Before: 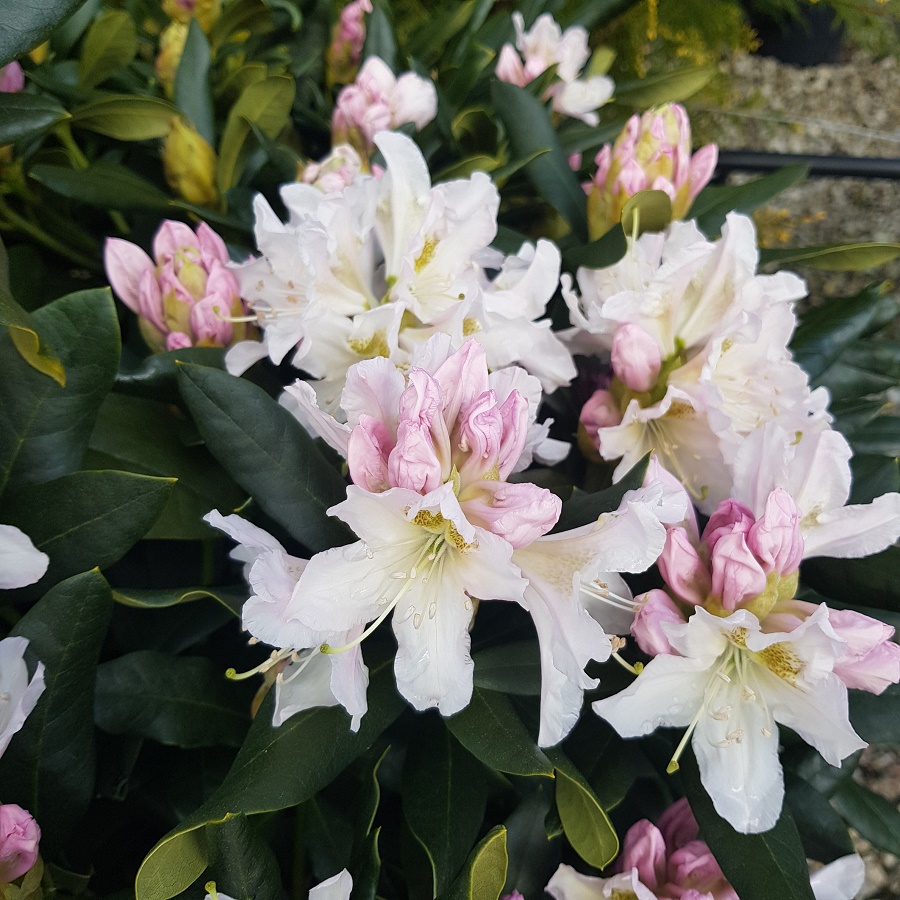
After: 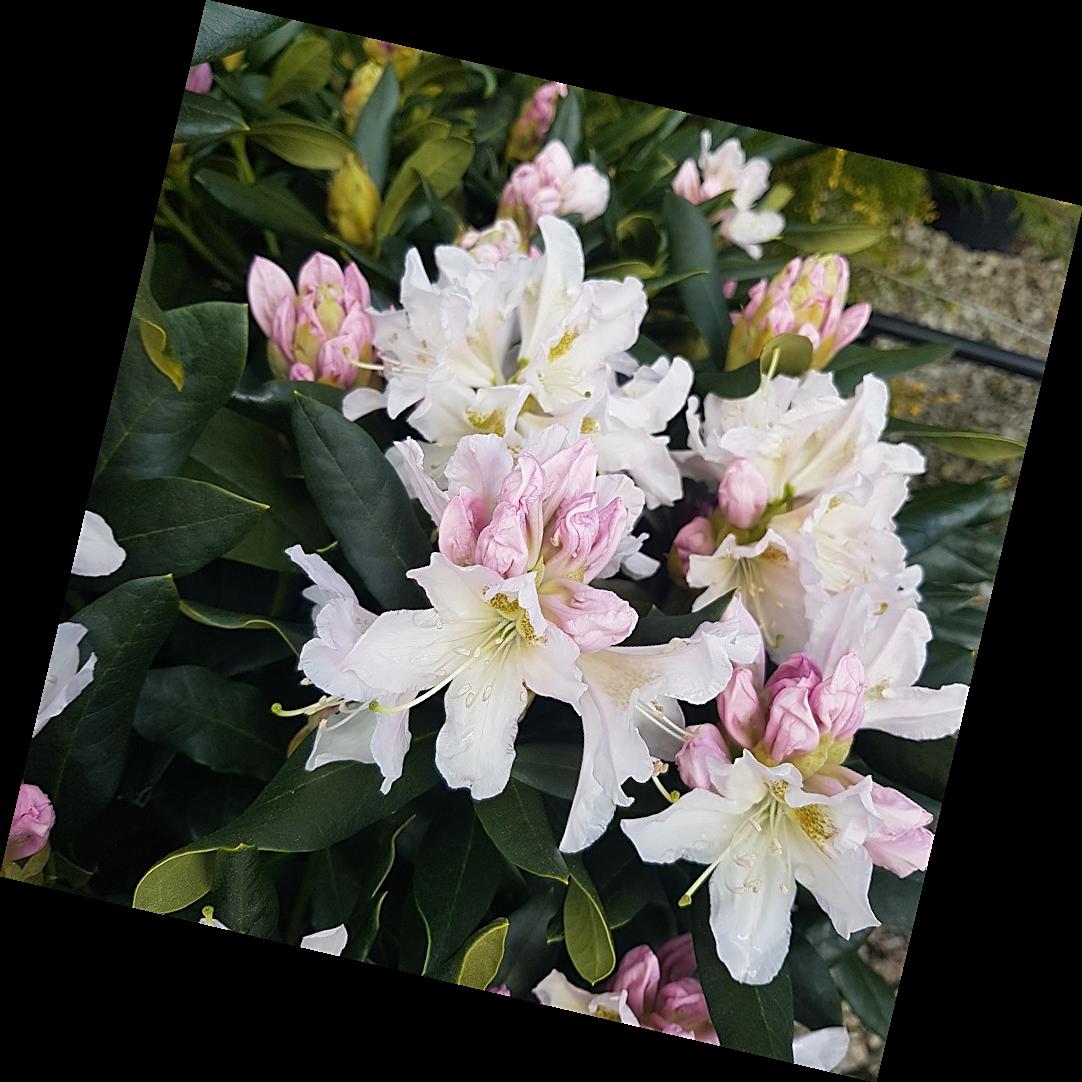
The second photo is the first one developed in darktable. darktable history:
sharpen: on, module defaults
rotate and perspective: rotation 13.27°, automatic cropping off
